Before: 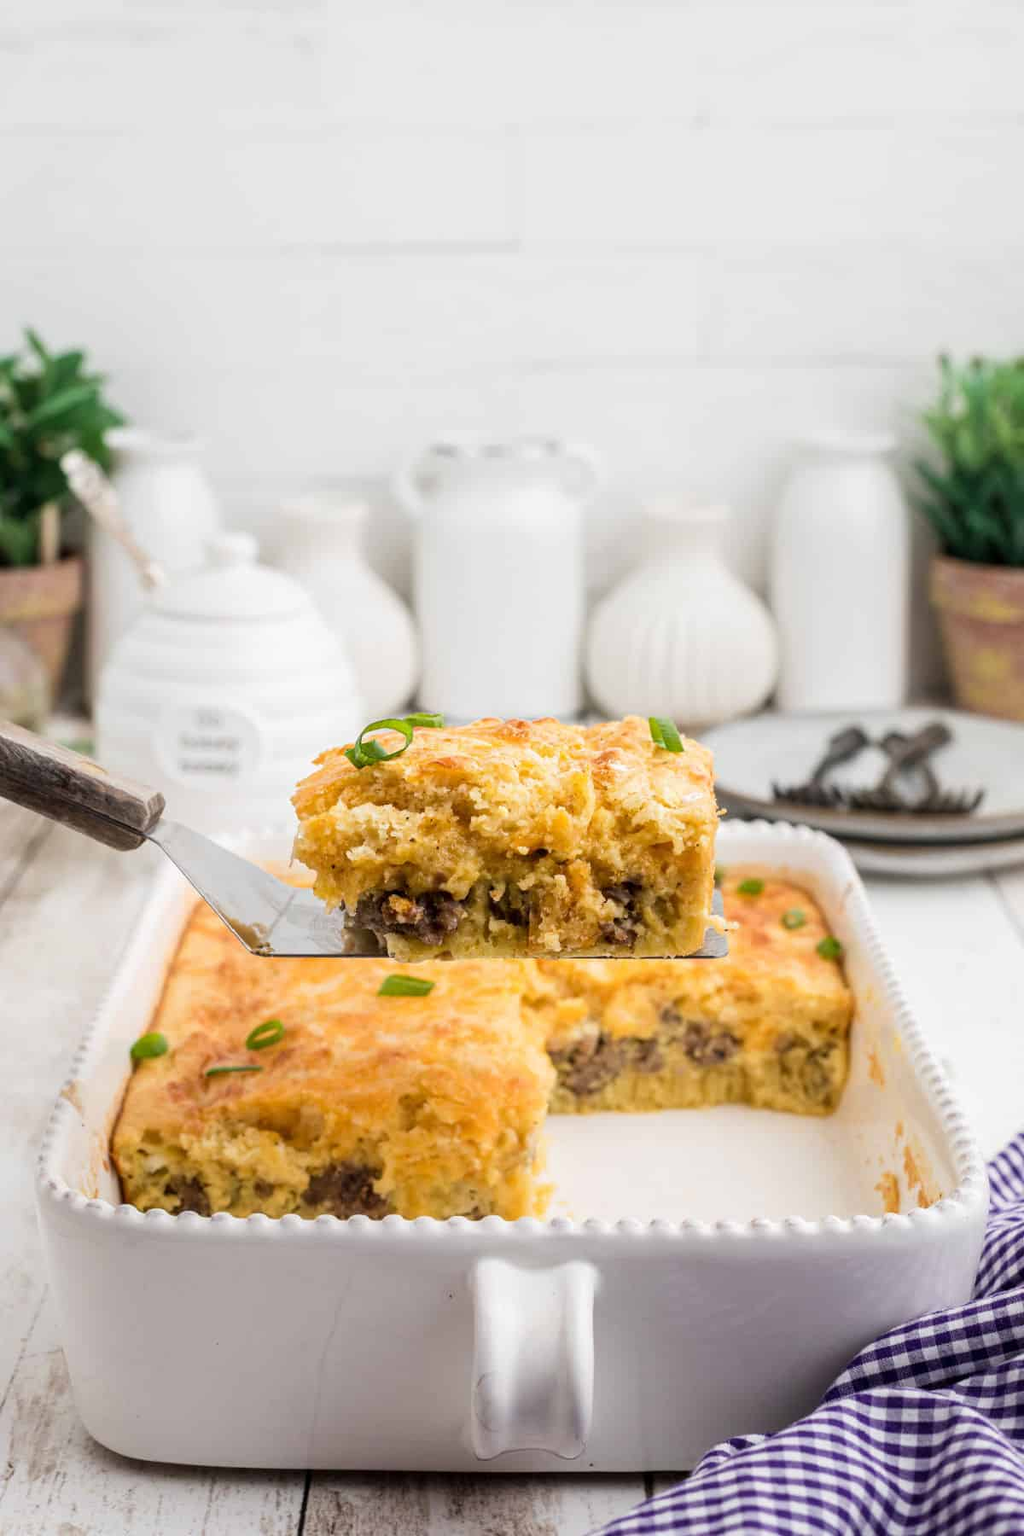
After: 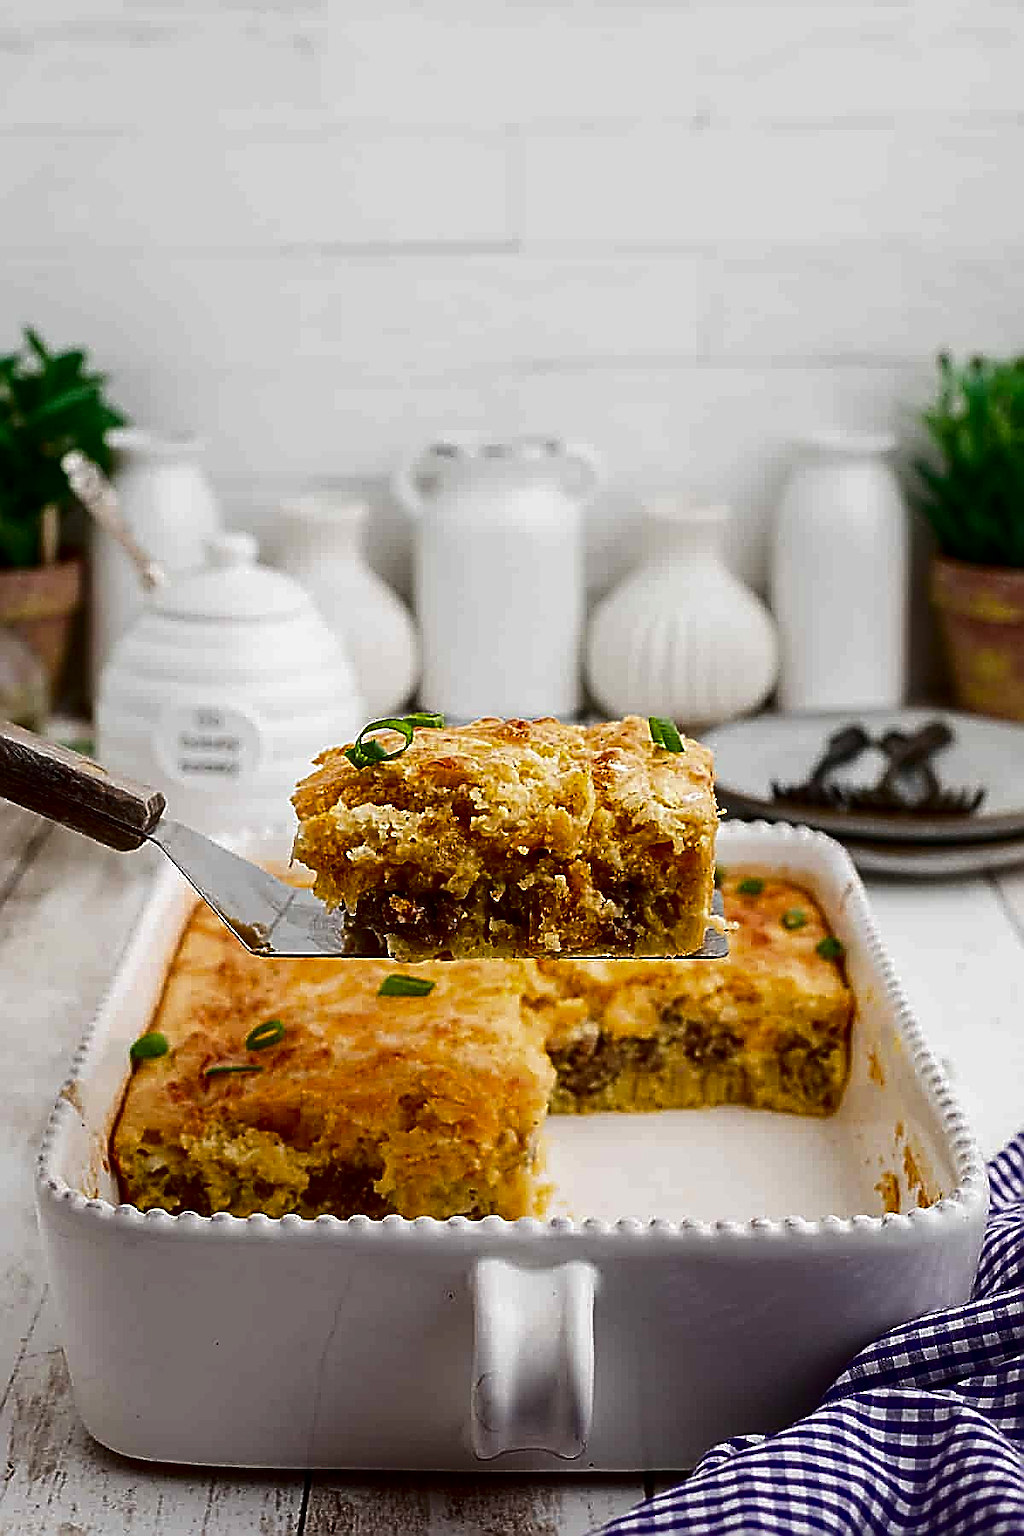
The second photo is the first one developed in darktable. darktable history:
sharpen: amount 2
contrast brightness saturation: contrast 0.087, brightness -0.573, saturation 0.17
exposure: black level correction 0.001, compensate exposure bias true, compensate highlight preservation false
